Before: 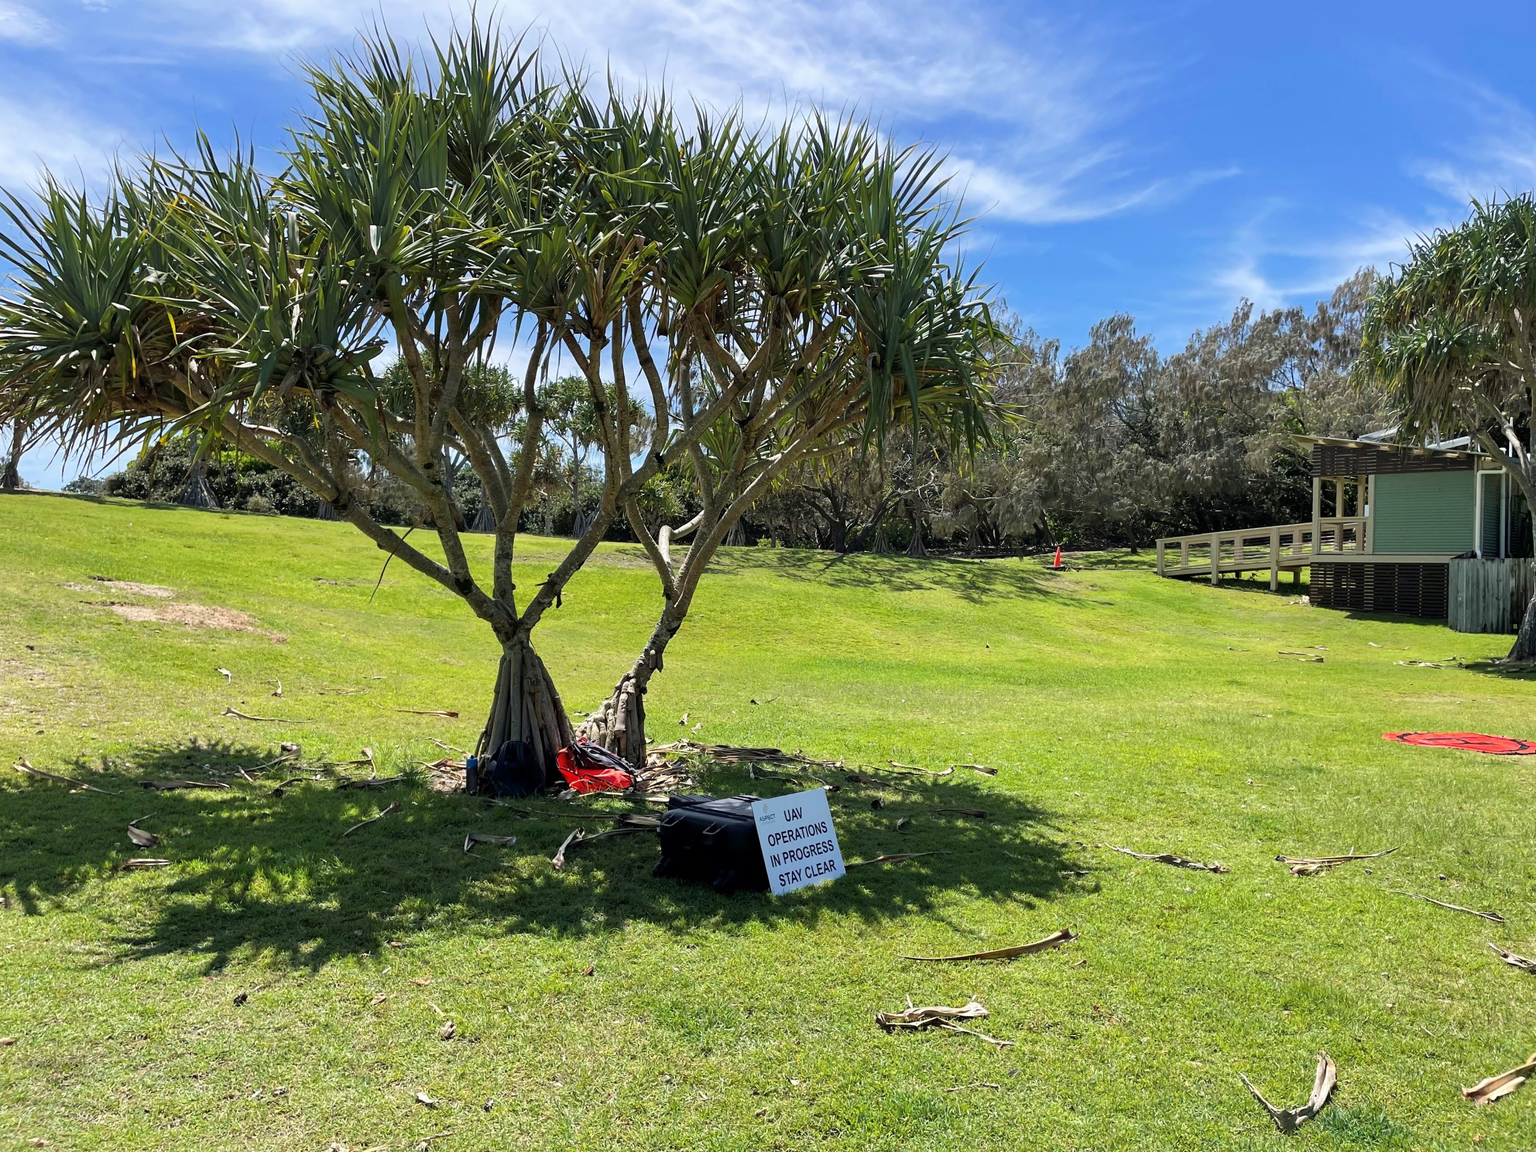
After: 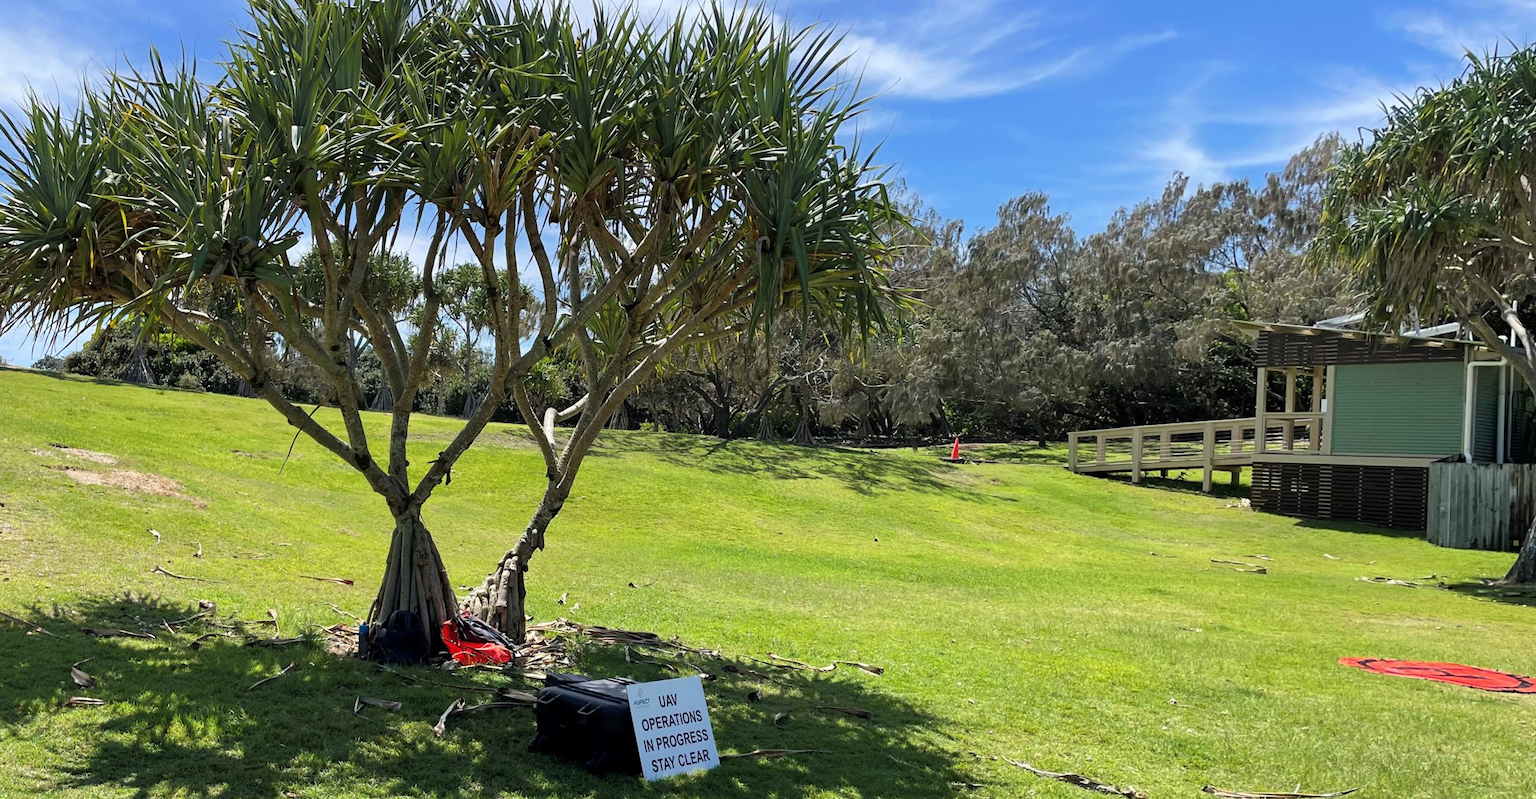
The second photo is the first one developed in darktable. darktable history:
crop and rotate: top 5.667%, bottom 14.937%
rotate and perspective: rotation 1.69°, lens shift (vertical) -0.023, lens shift (horizontal) -0.291, crop left 0.025, crop right 0.988, crop top 0.092, crop bottom 0.842
